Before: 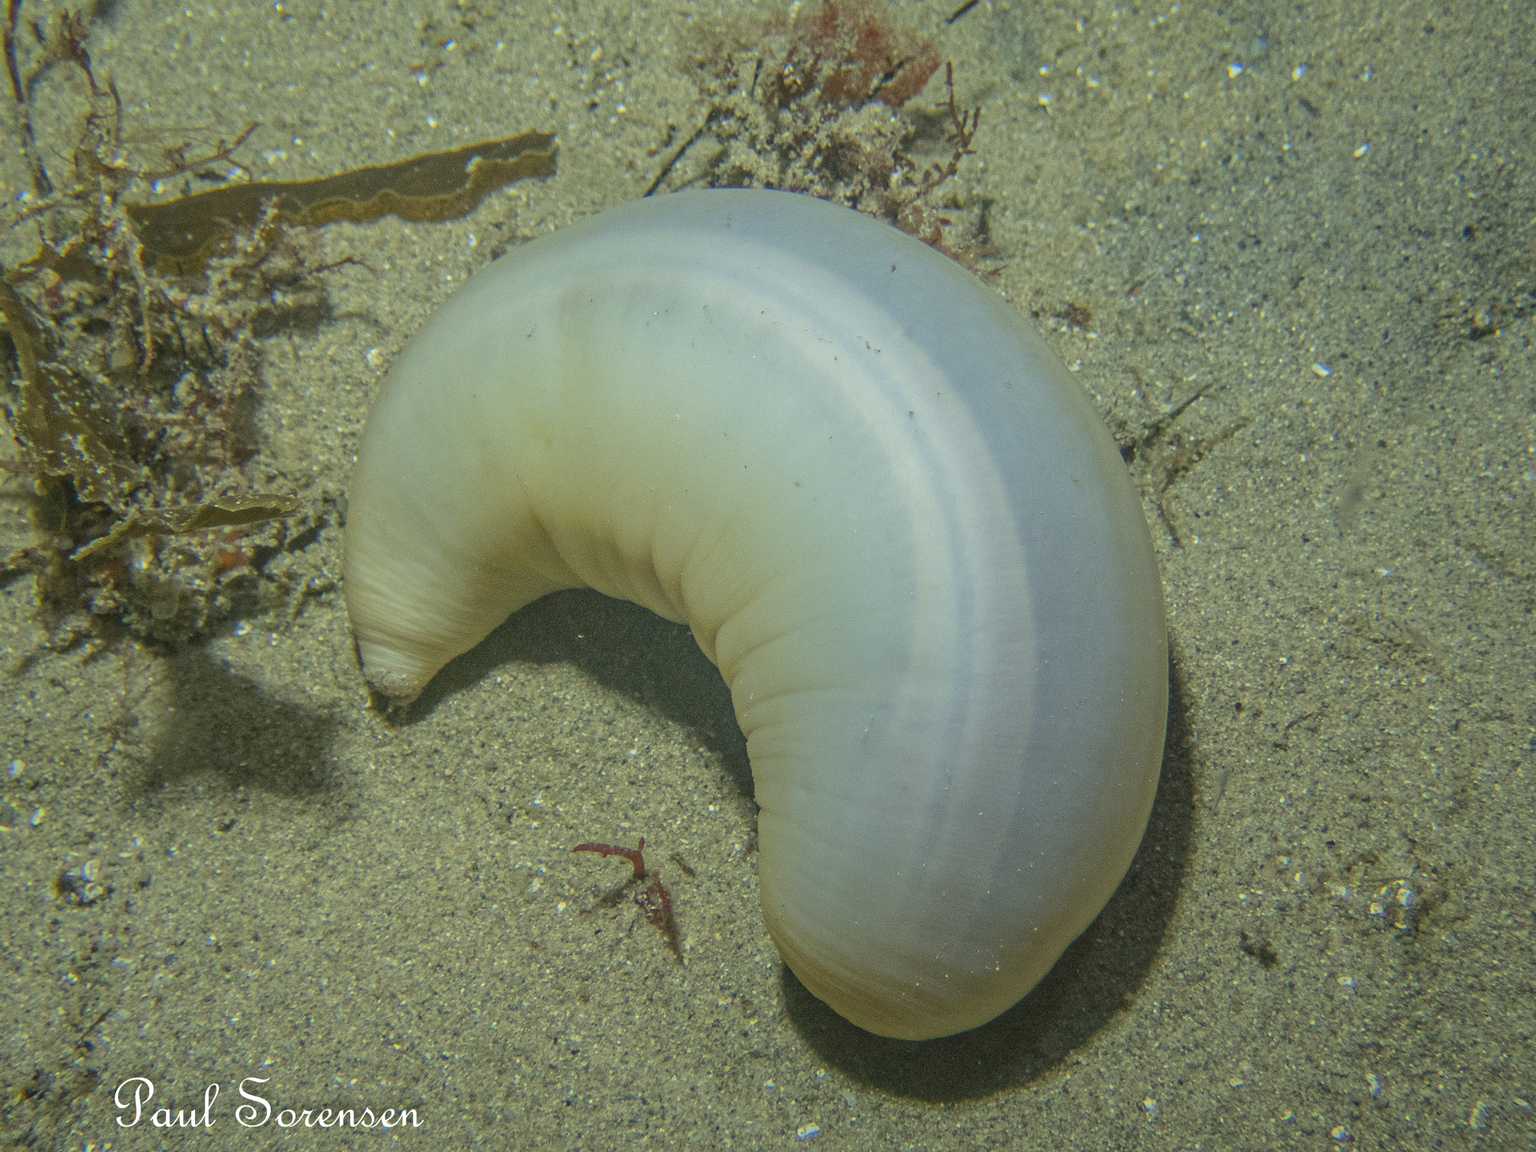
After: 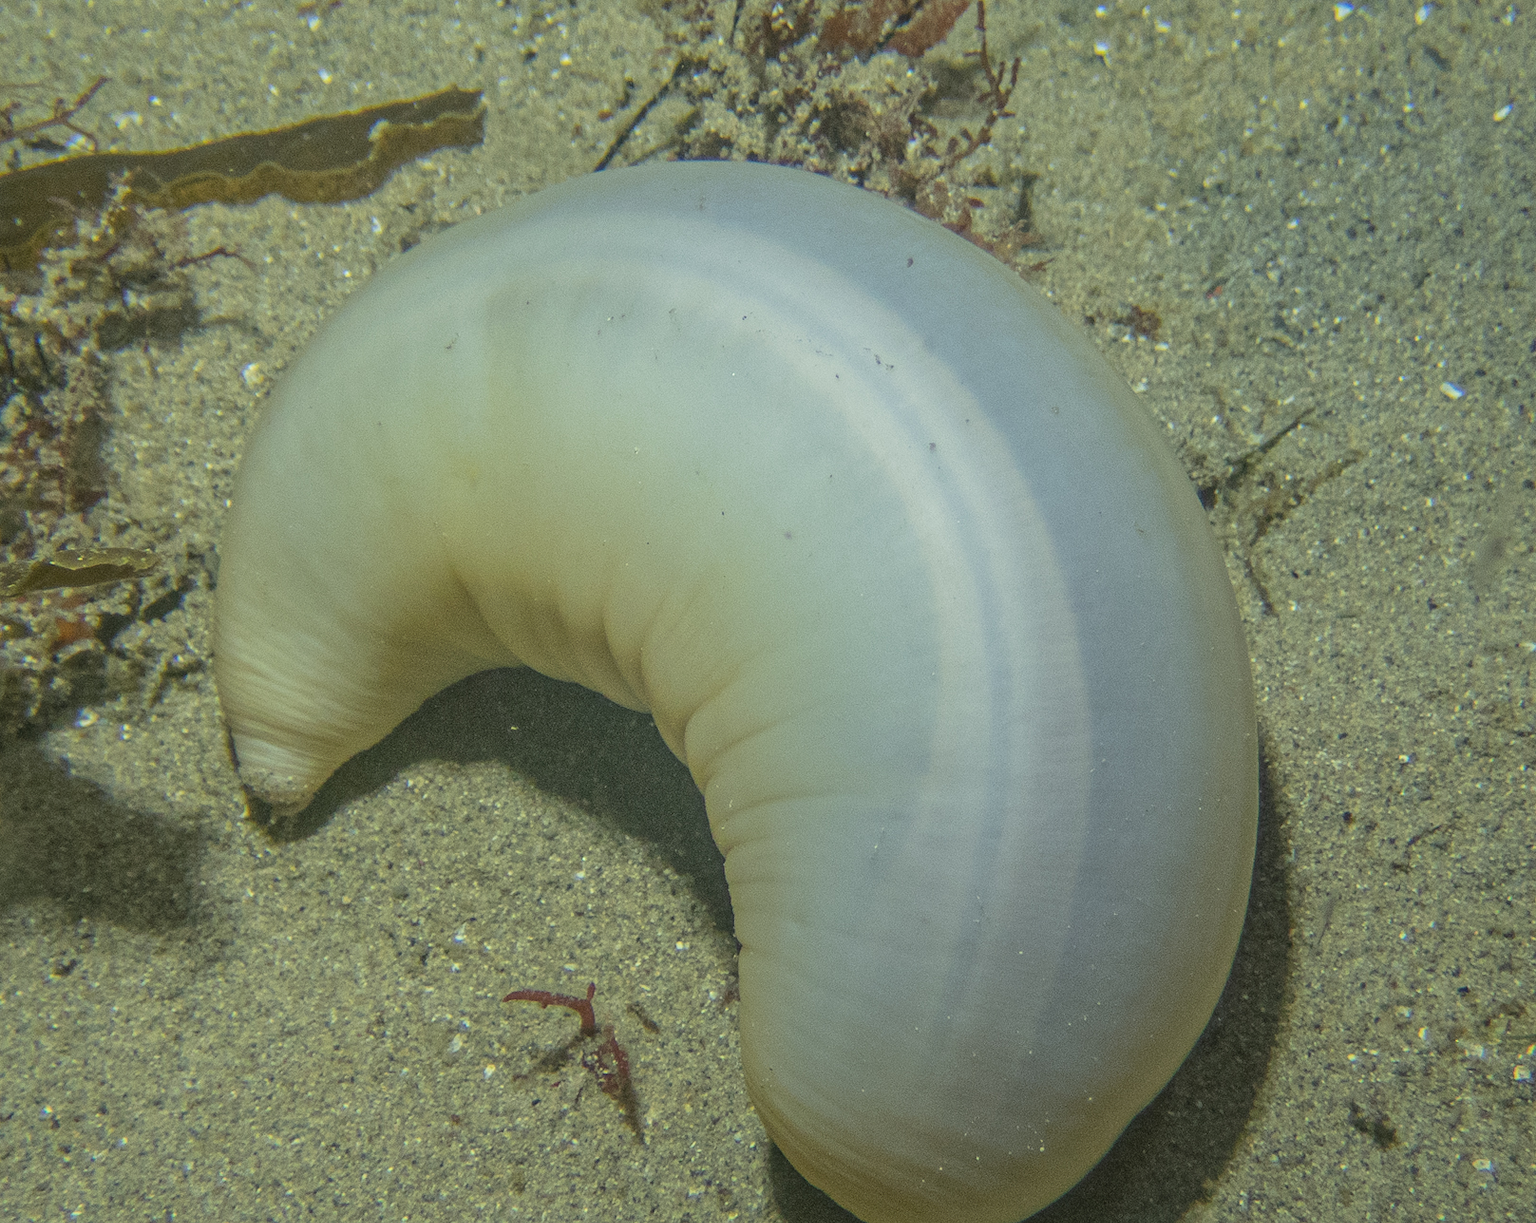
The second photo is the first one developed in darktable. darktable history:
crop: left 11.408%, top 5.359%, right 9.599%, bottom 10.734%
